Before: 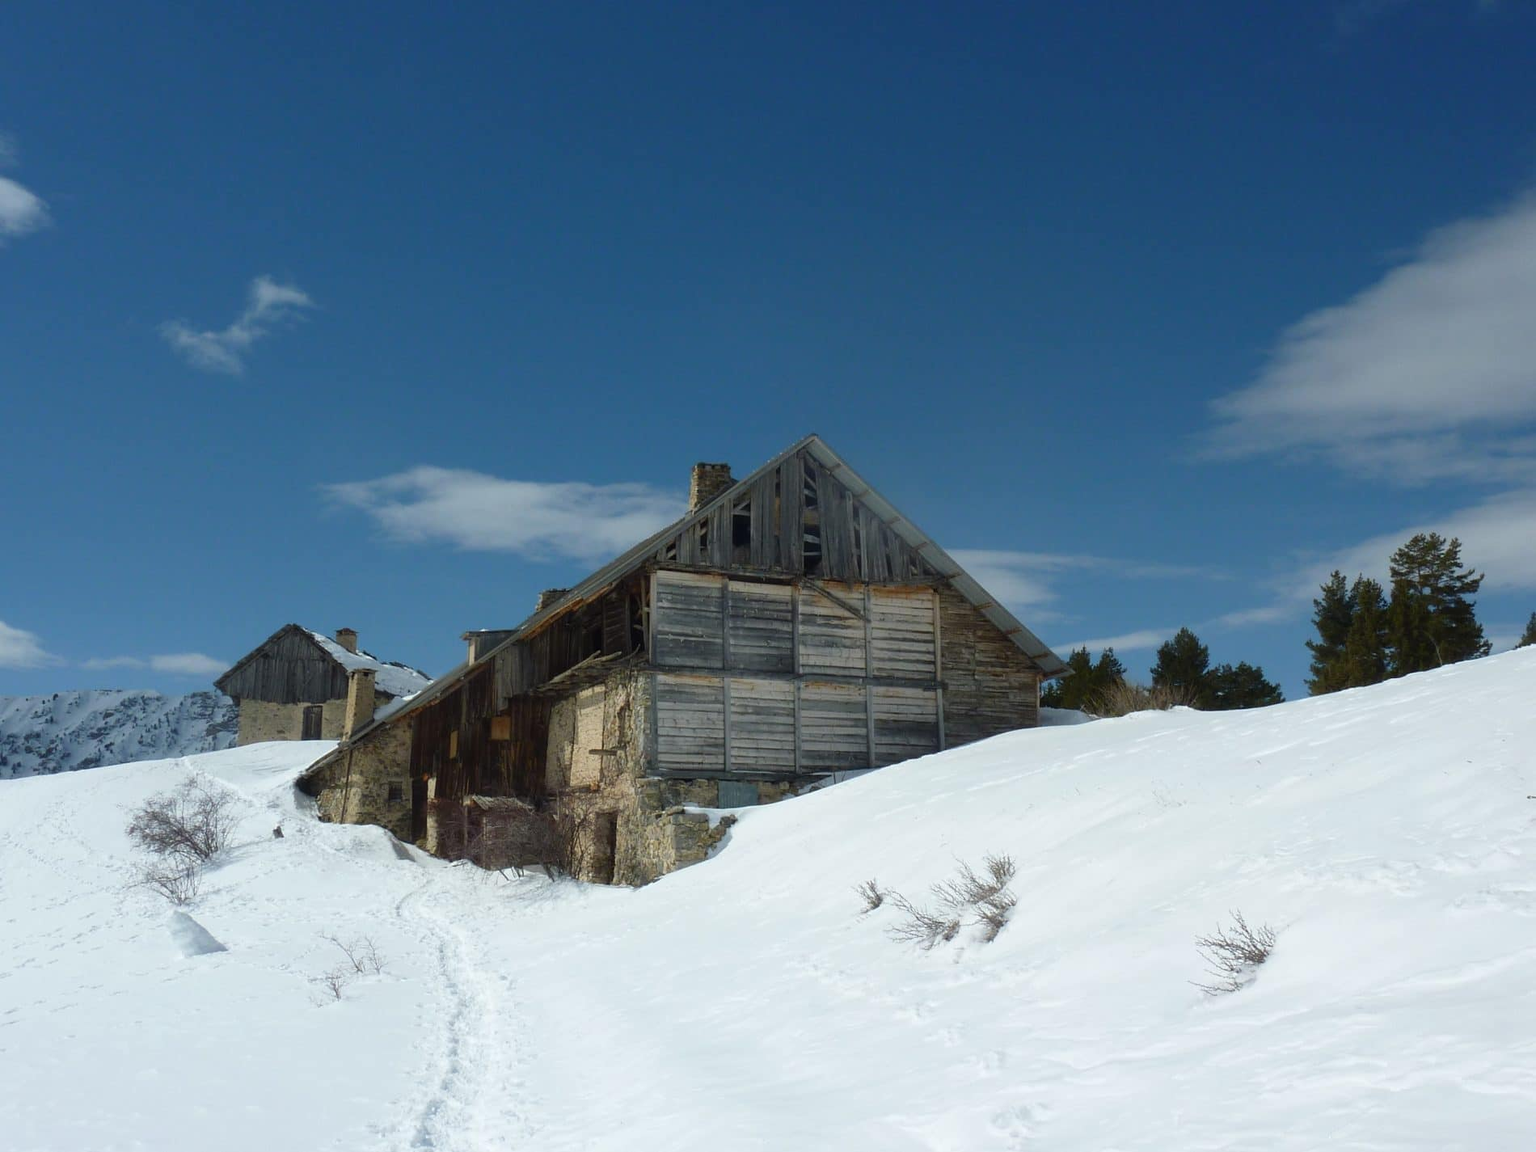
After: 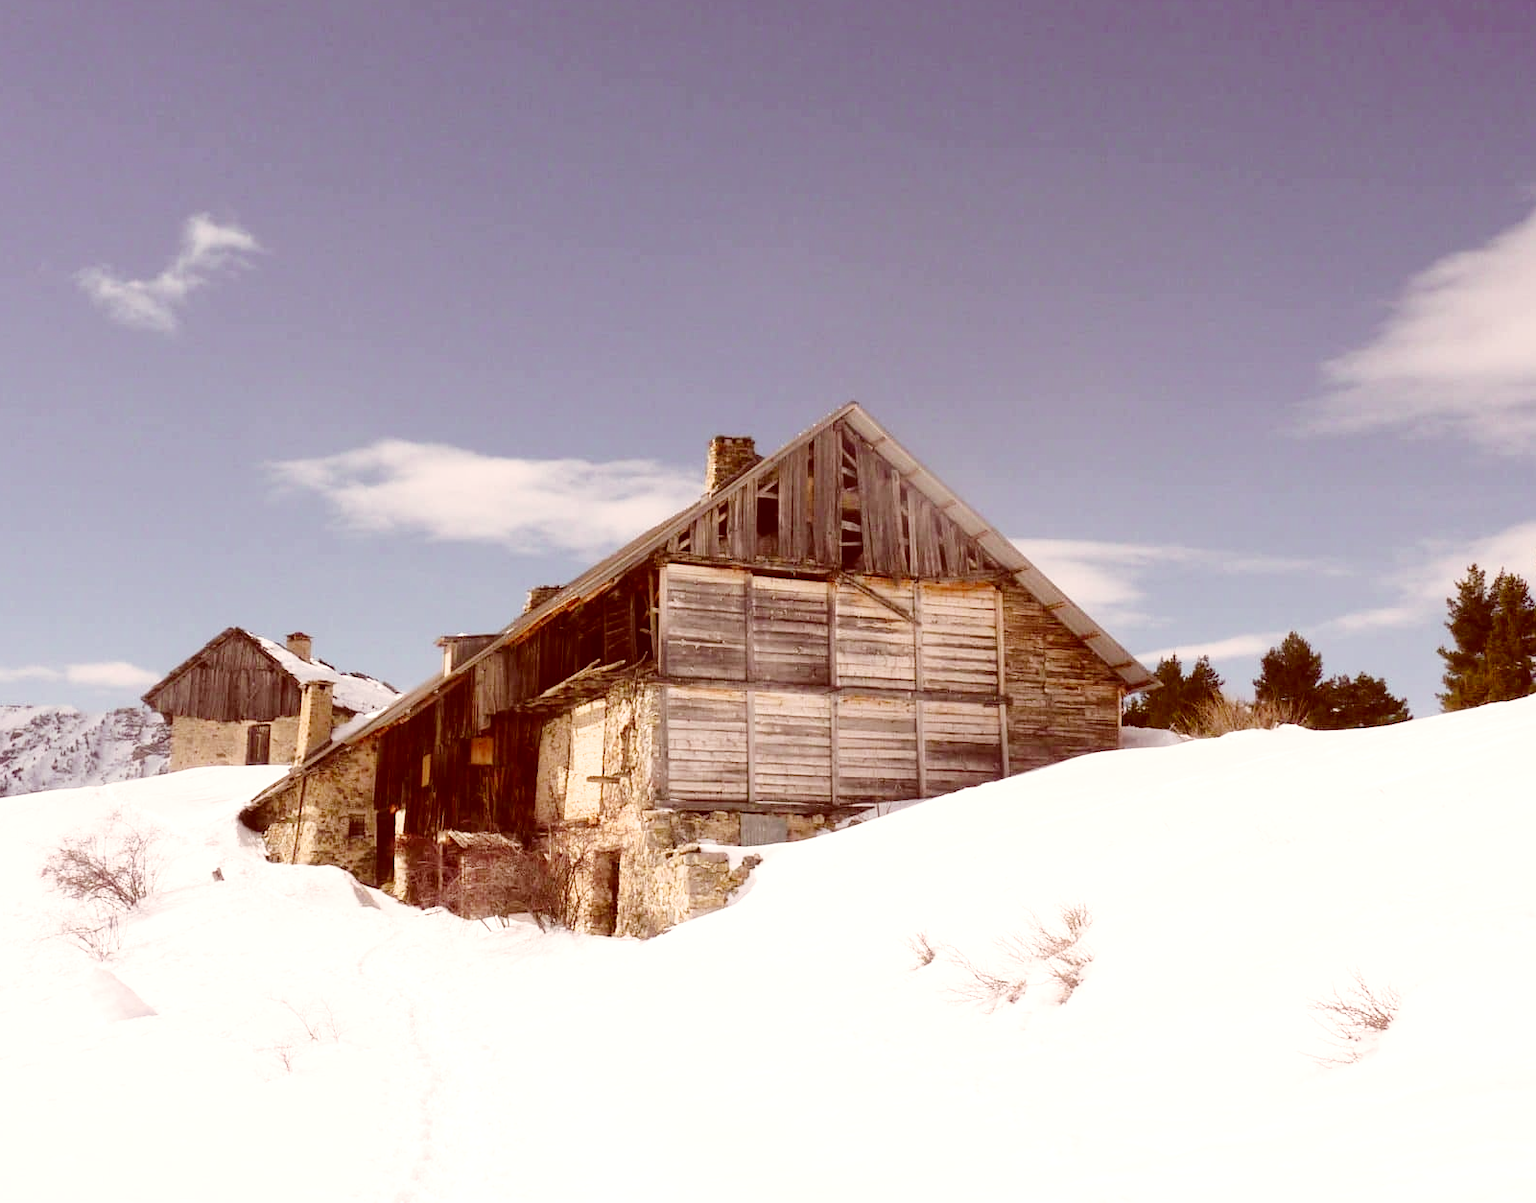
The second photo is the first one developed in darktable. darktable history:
exposure: black level correction 0, exposure 0.685 EV, compensate exposure bias true, compensate highlight preservation false
crop: left 6.174%, top 8.301%, right 9.533%, bottom 3.696%
color correction: highlights a* 9.37, highlights b* 8.72, shadows a* 39.72, shadows b* 39.83, saturation 0.779
base curve: curves: ch0 [(0, 0) (0.028, 0.03) (0.121, 0.232) (0.46, 0.748) (0.859, 0.968) (1, 1)], preserve colors none
